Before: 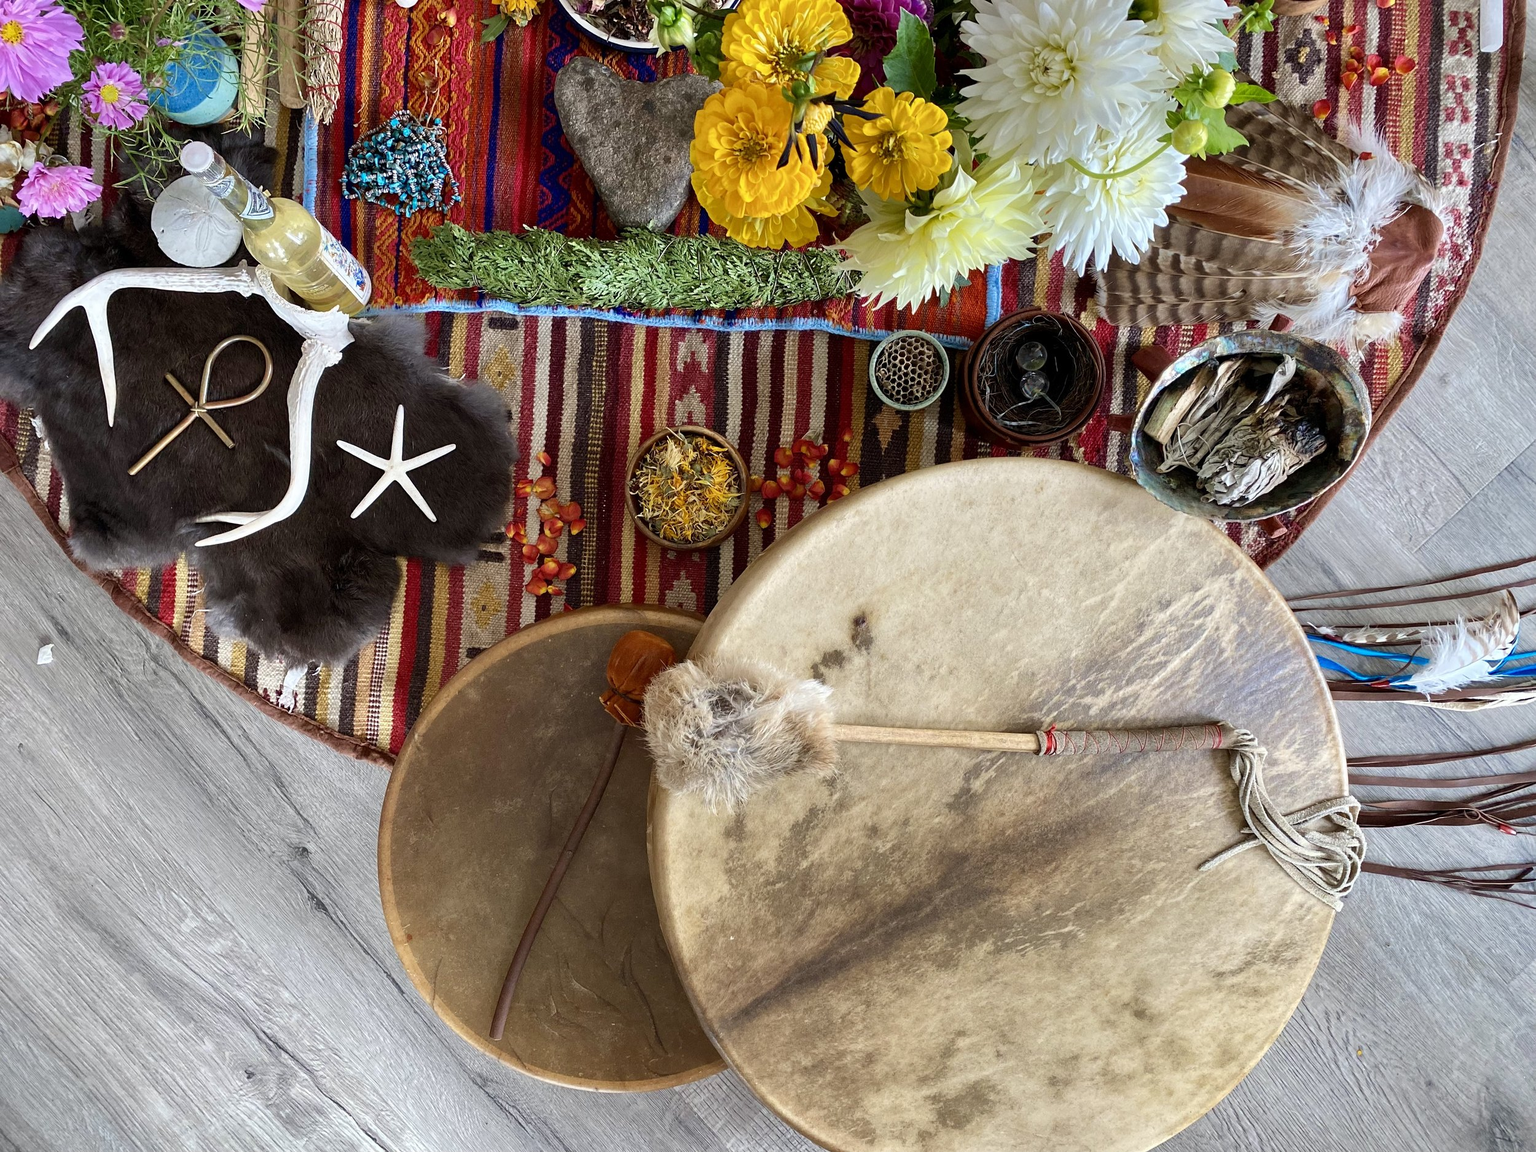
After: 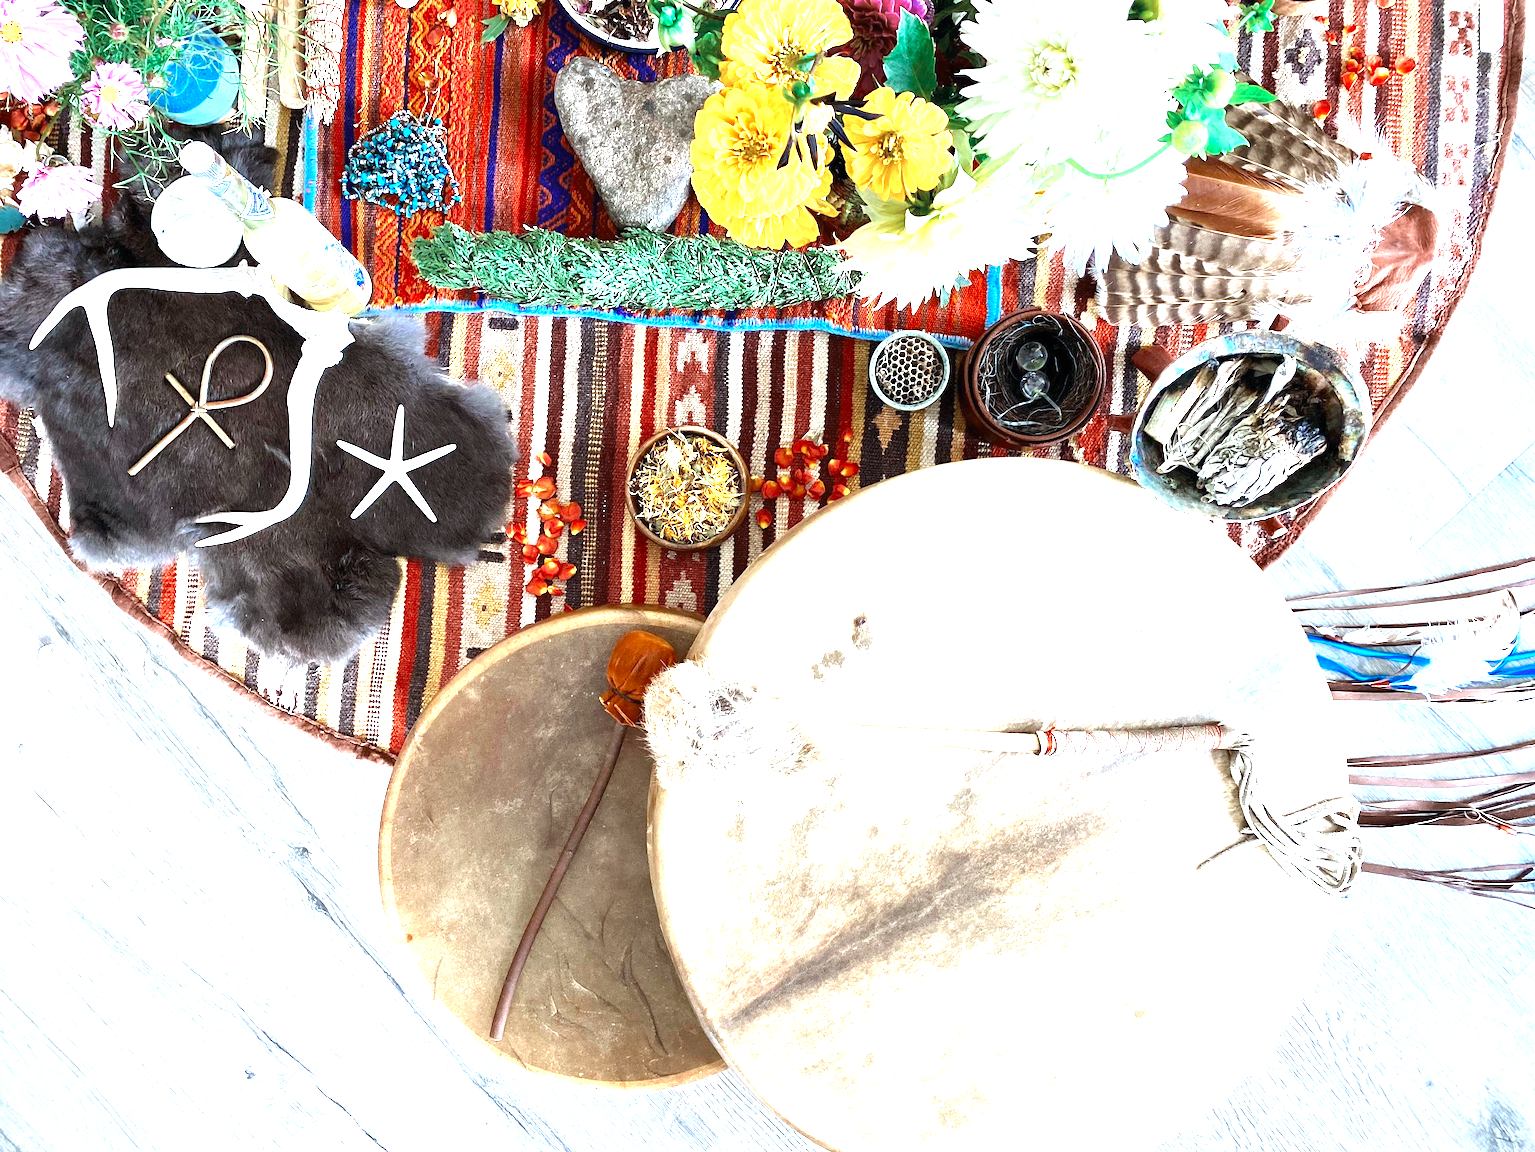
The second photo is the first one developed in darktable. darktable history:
tone equalizer: -8 EV -0.417 EV, -7 EV -0.389 EV, -6 EV -0.333 EV, -5 EV -0.222 EV, -3 EV 0.222 EV, -2 EV 0.333 EV, -1 EV 0.389 EV, +0 EV 0.417 EV, edges refinement/feathering 500, mask exposure compensation -1.57 EV, preserve details no
color calibration: illuminant F (fluorescent), F source F9 (Cool White Deluxe 4150 K) – high CRI, x 0.374, y 0.373, temperature 4158.34 K
exposure: black level correction 0, exposure 2 EV, compensate highlight preservation false
color zones: curves: ch0 [(0, 0.5) (0.125, 0.4) (0.25, 0.5) (0.375, 0.4) (0.5, 0.4) (0.625, 0.35) (0.75, 0.35) (0.875, 0.5)]; ch1 [(0, 0.35) (0.125, 0.45) (0.25, 0.35) (0.375, 0.35) (0.5, 0.35) (0.625, 0.35) (0.75, 0.45) (0.875, 0.35)]; ch2 [(0, 0.6) (0.125, 0.5) (0.25, 0.5) (0.375, 0.6) (0.5, 0.6) (0.625, 0.5) (0.75, 0.5) (0.875, 0.5)]
